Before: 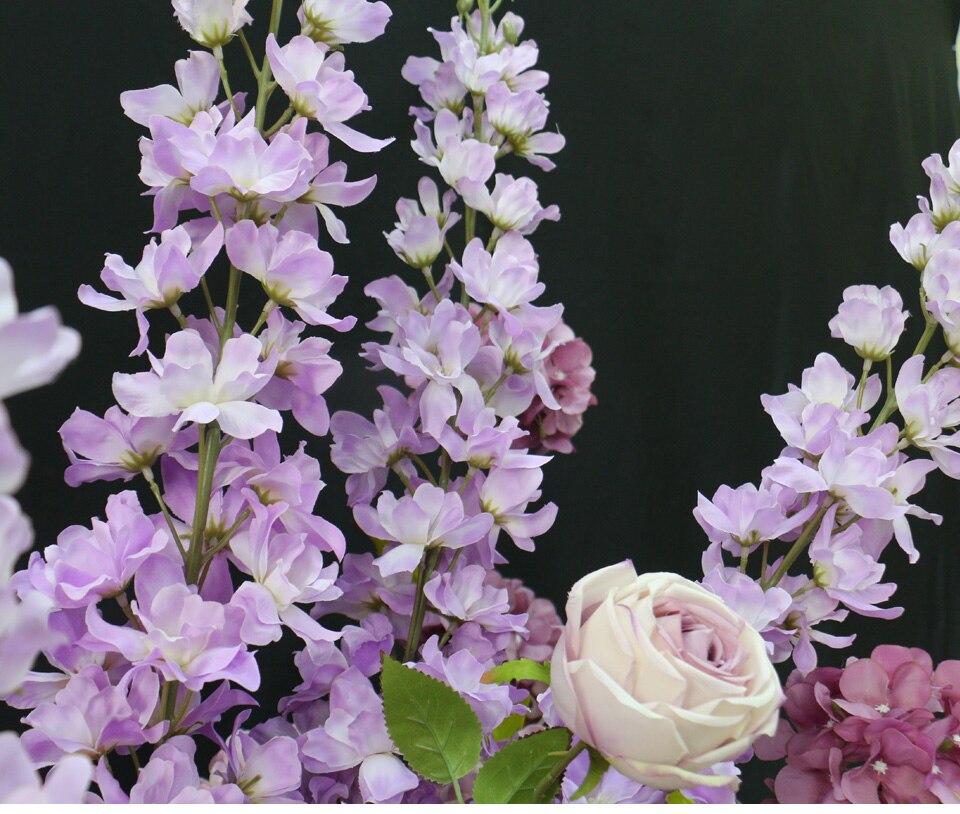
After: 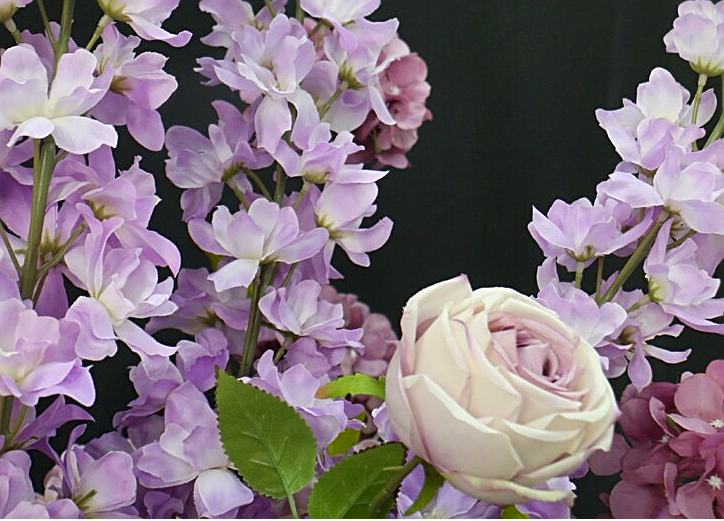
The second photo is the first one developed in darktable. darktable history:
crop and rotate: left 17.197%, top 35.037%, right 7.34%, bottom 0.839%
sharpen: on, module defaults
color correction: highlights b* 3.01
shadows and highlights: soften with gaussian
